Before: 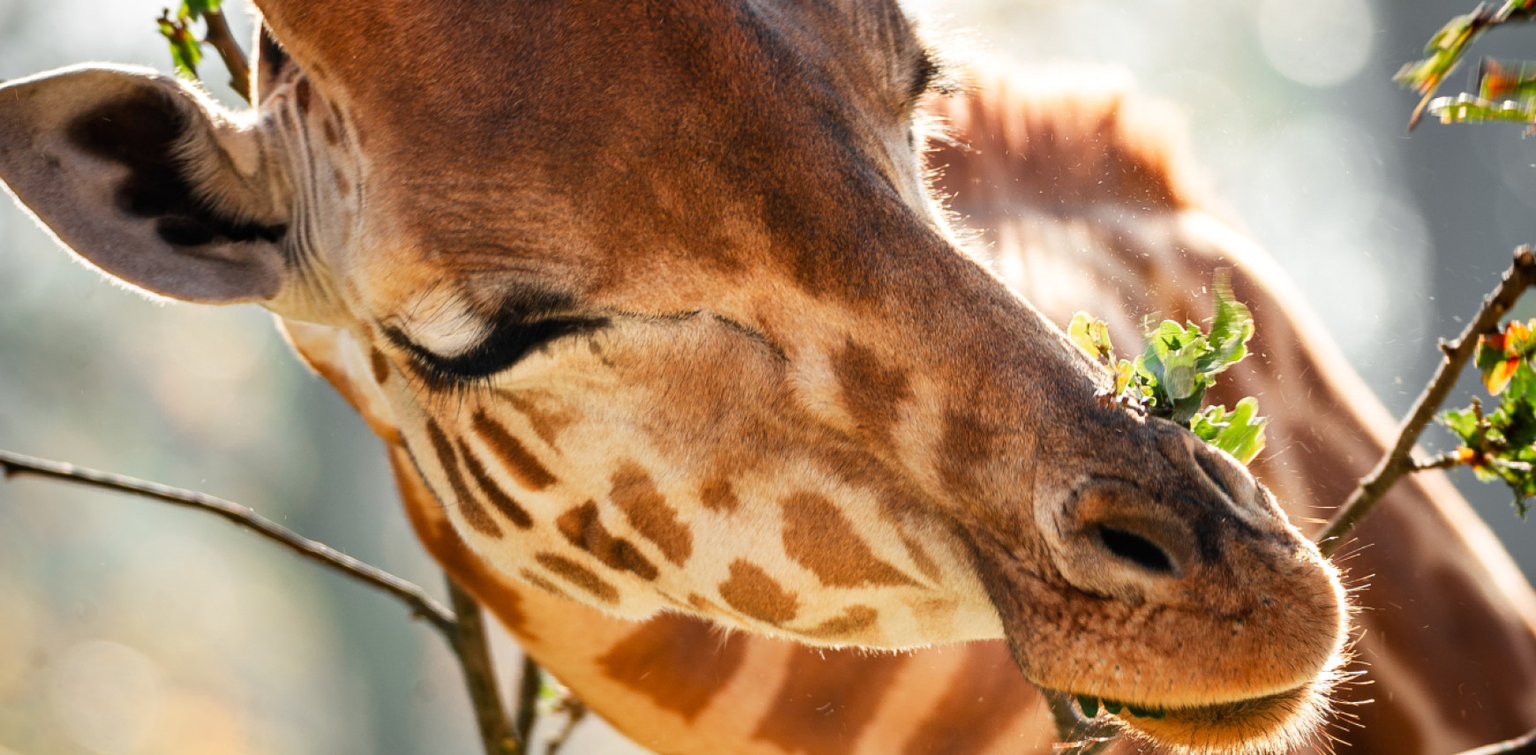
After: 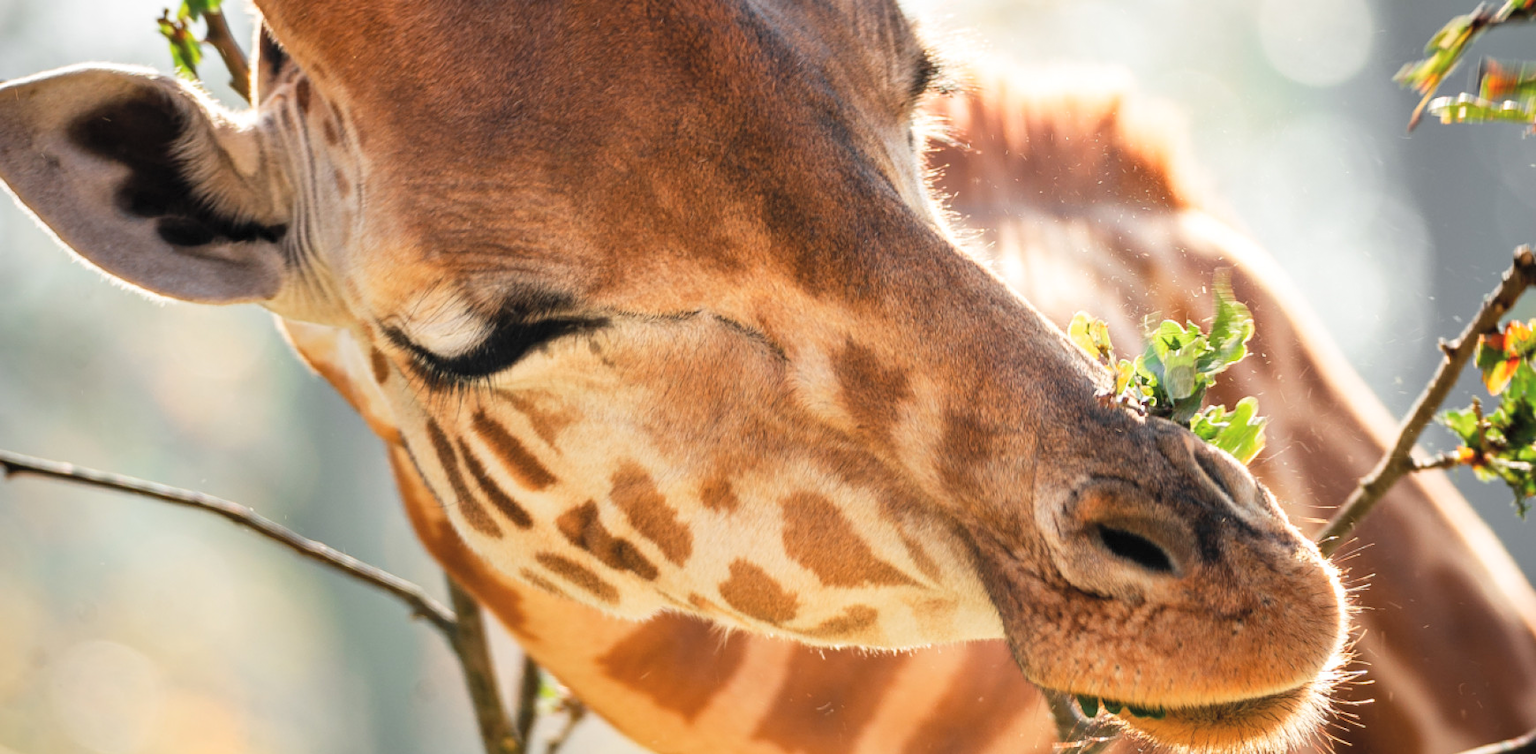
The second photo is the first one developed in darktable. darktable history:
contrast brightness saturation: brightness 0.149
